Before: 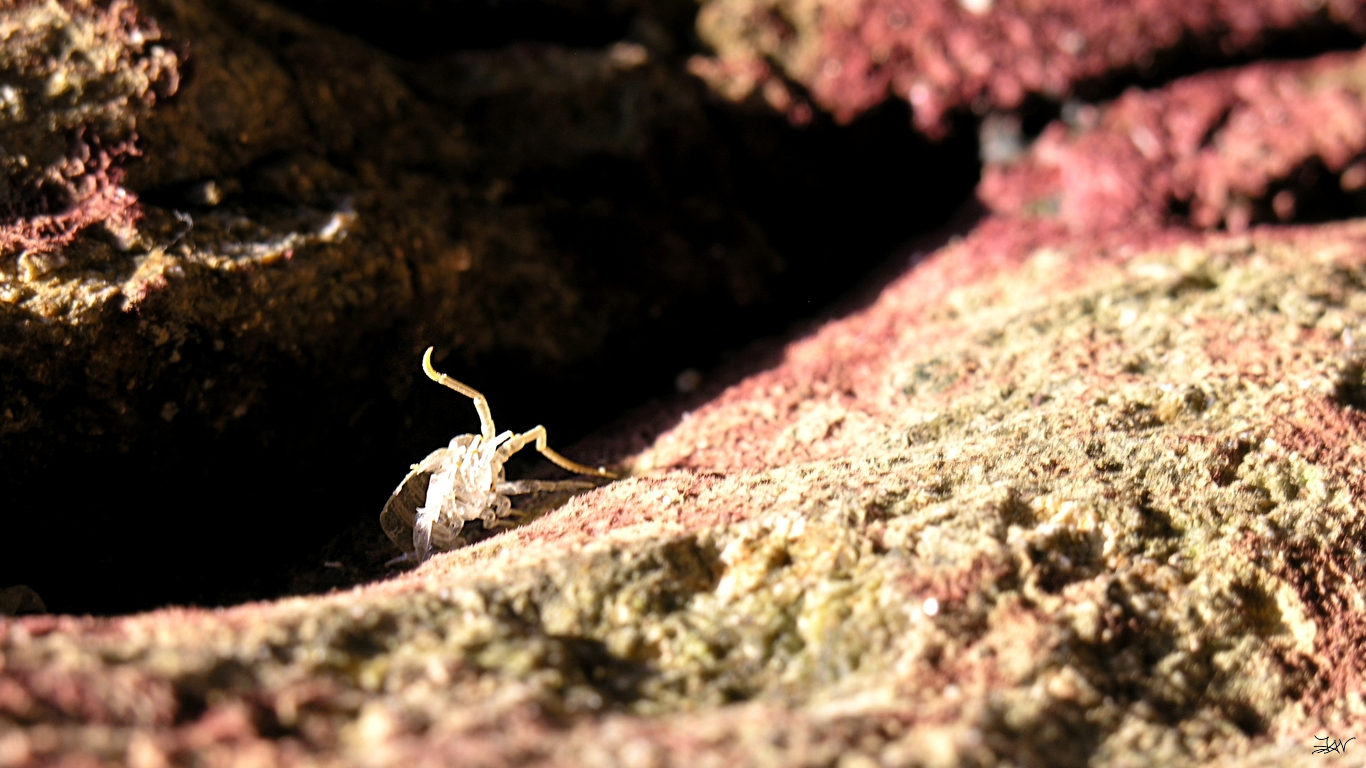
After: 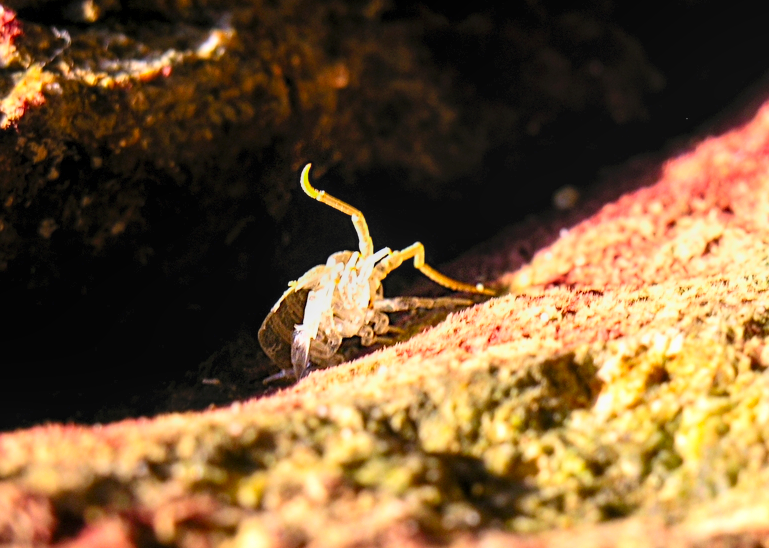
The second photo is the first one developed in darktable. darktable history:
crop: left 8.966%, top 23.852%, right 34.699%, bottom 4.703%
local contrast: on, module defaults
contrast brightness saturation: contrast 0.2, brightness 0.2, saturation 0.8
